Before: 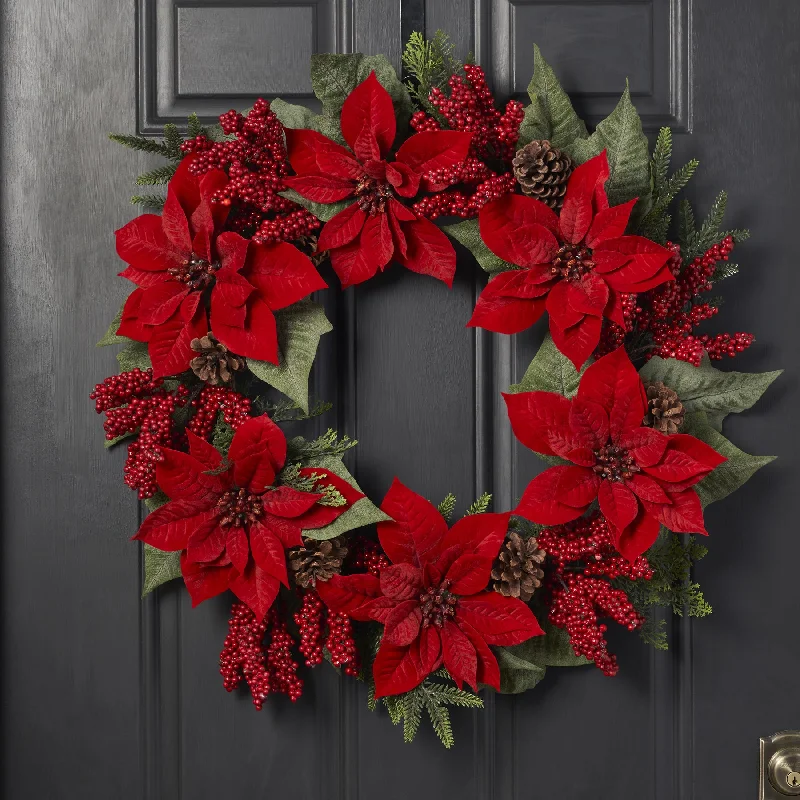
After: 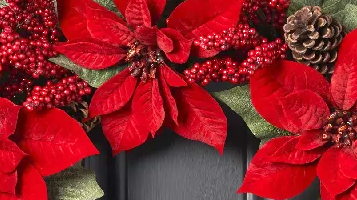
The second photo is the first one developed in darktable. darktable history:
crop: left 28.64%, top 16.832%, right 26.637%, bottom 58.055%
exposure: exposure 1 EV, compensate highlight preservation false
